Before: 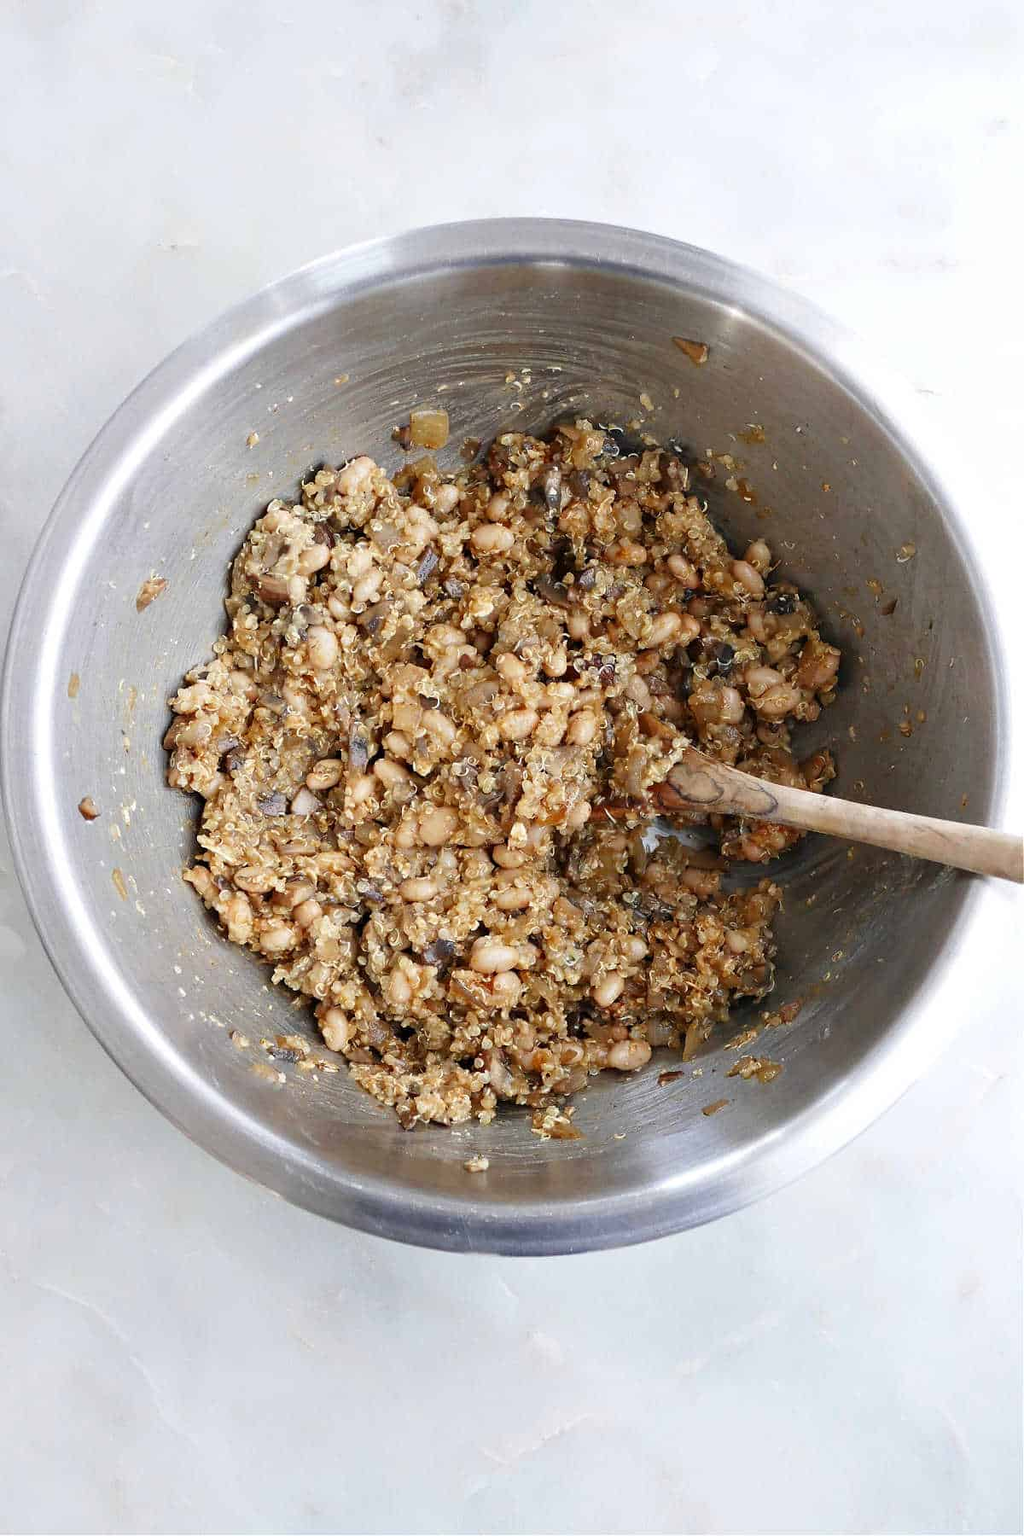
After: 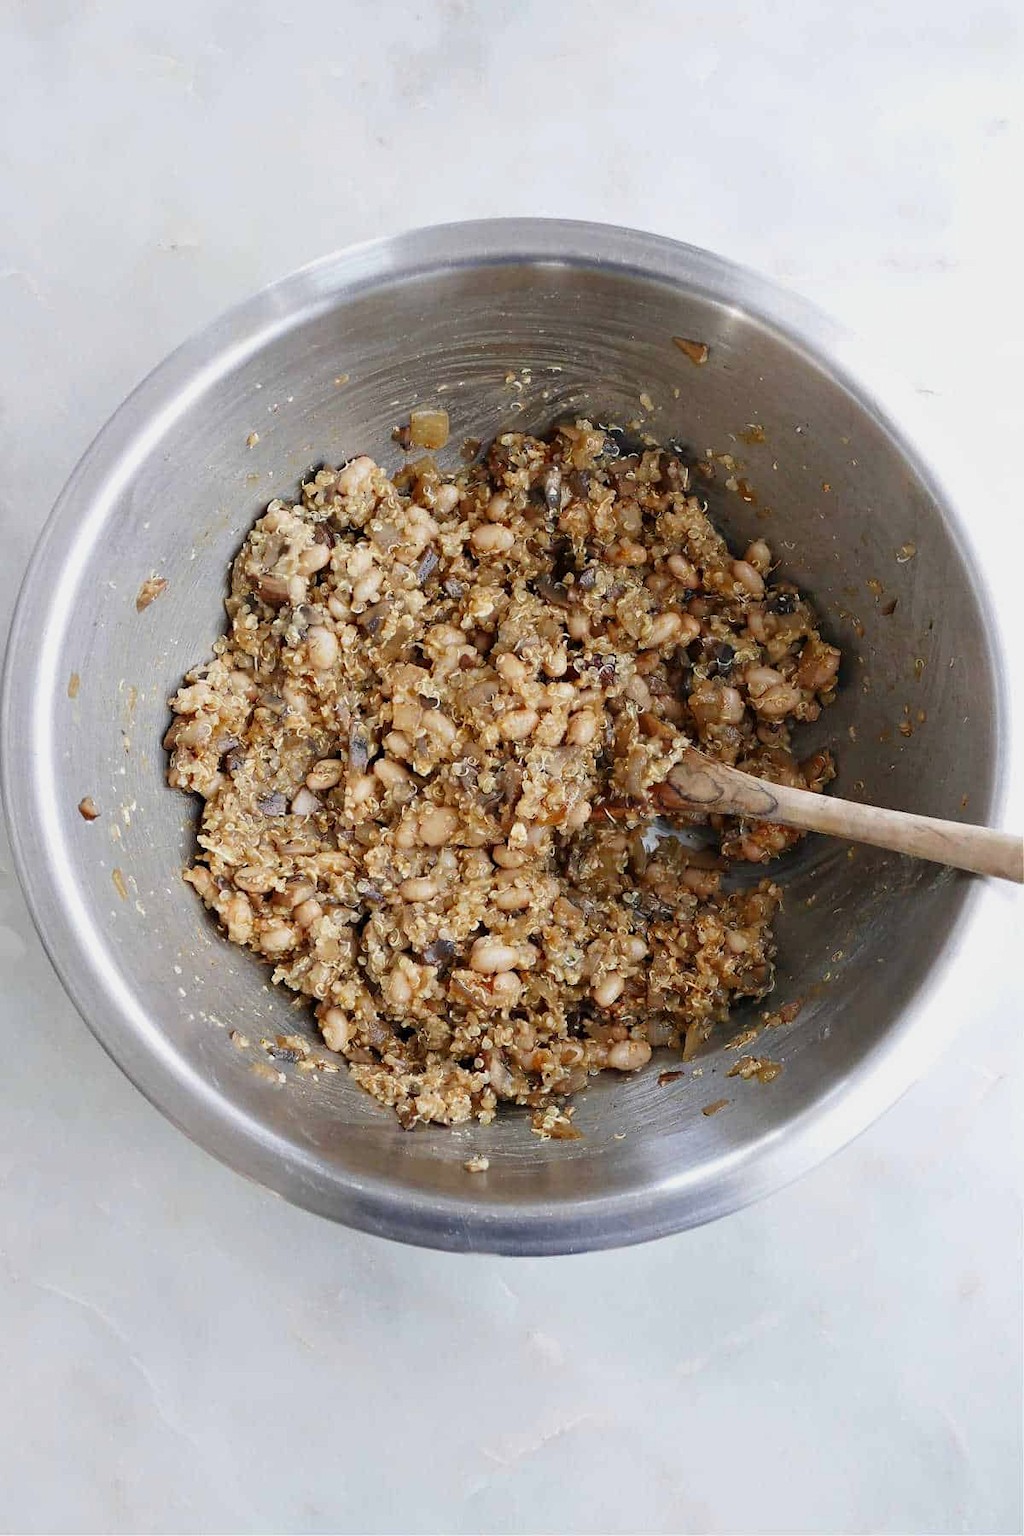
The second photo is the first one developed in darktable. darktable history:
exposure: exposure -0.207 EV, compensate exposure bias true, compensate highlight preservation false
